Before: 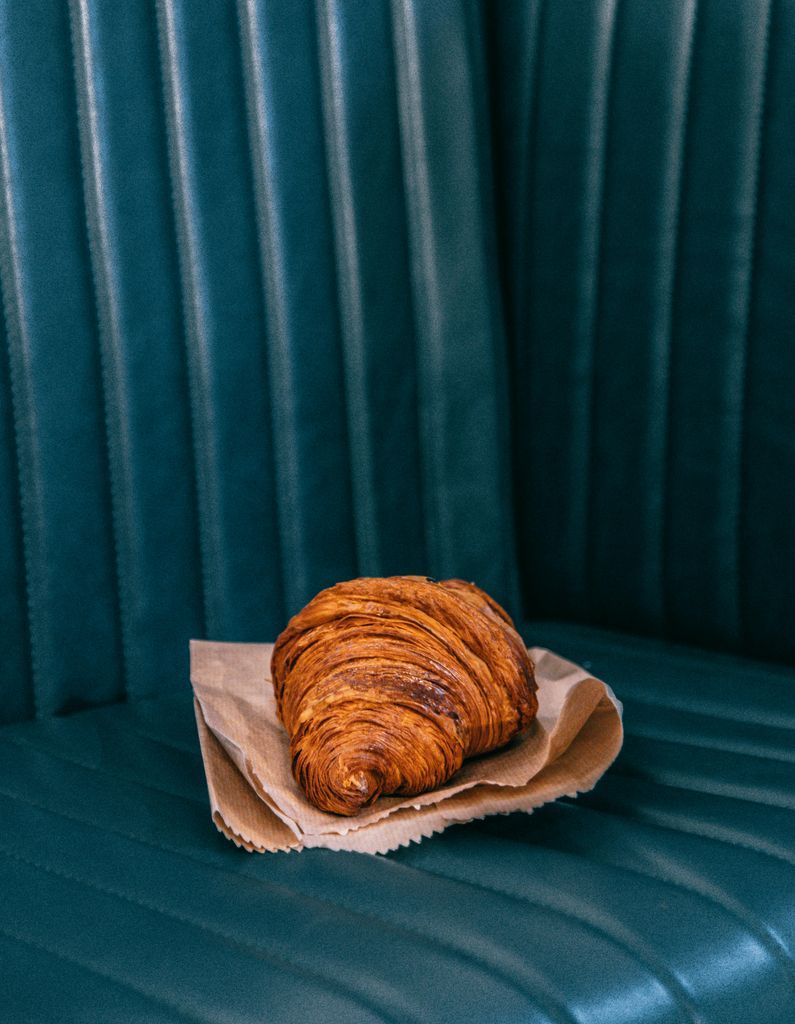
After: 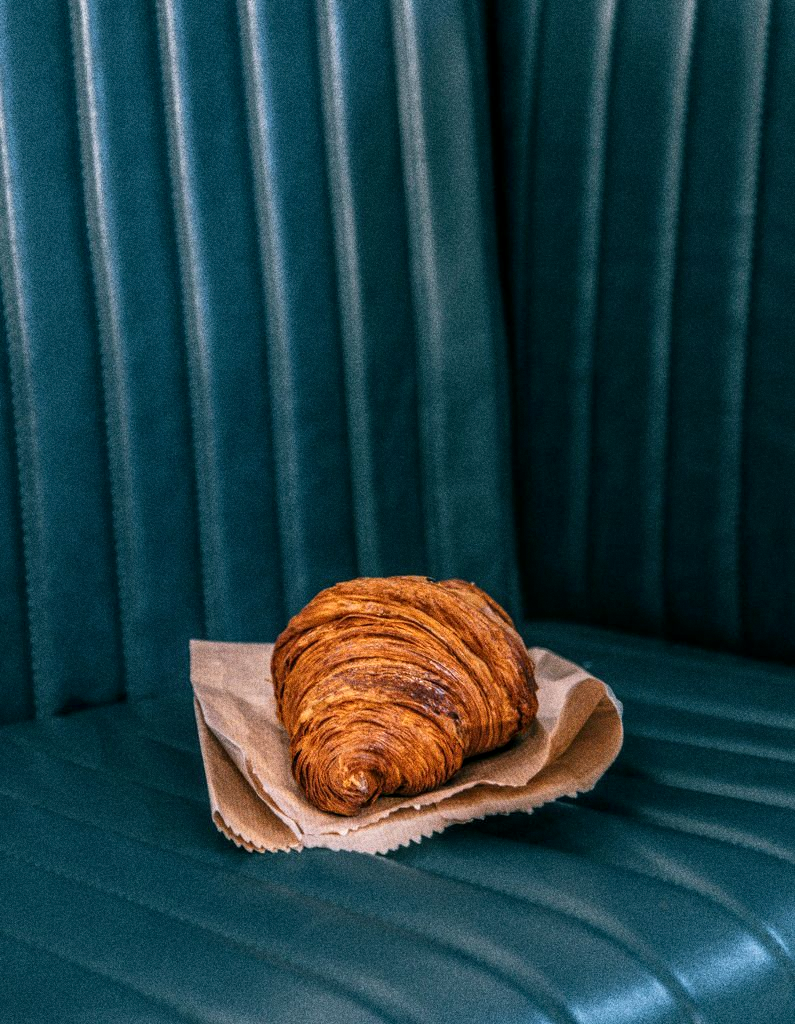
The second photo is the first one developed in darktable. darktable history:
rgb levels: preserve colors max RGB
grain: coarseness 0.09 ISO, strength 40%
local contrast: on, module defaults
